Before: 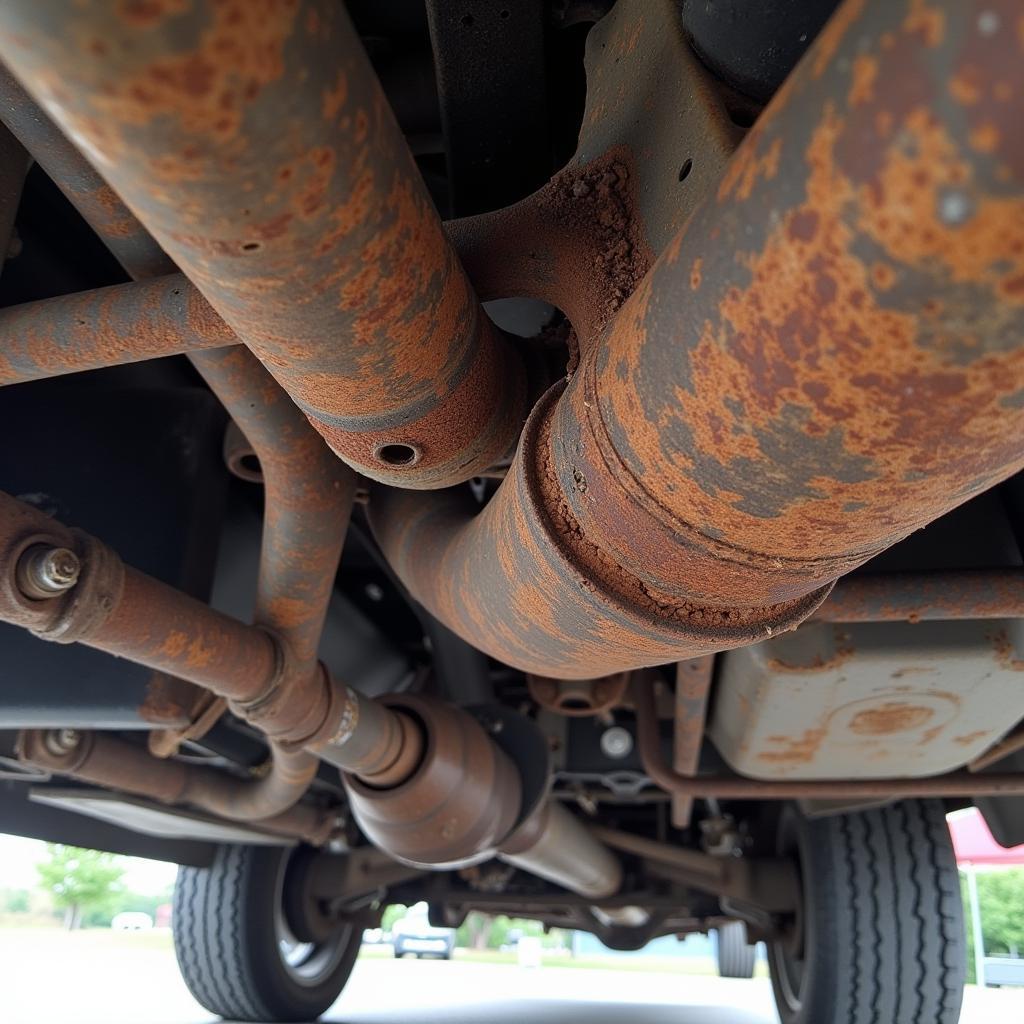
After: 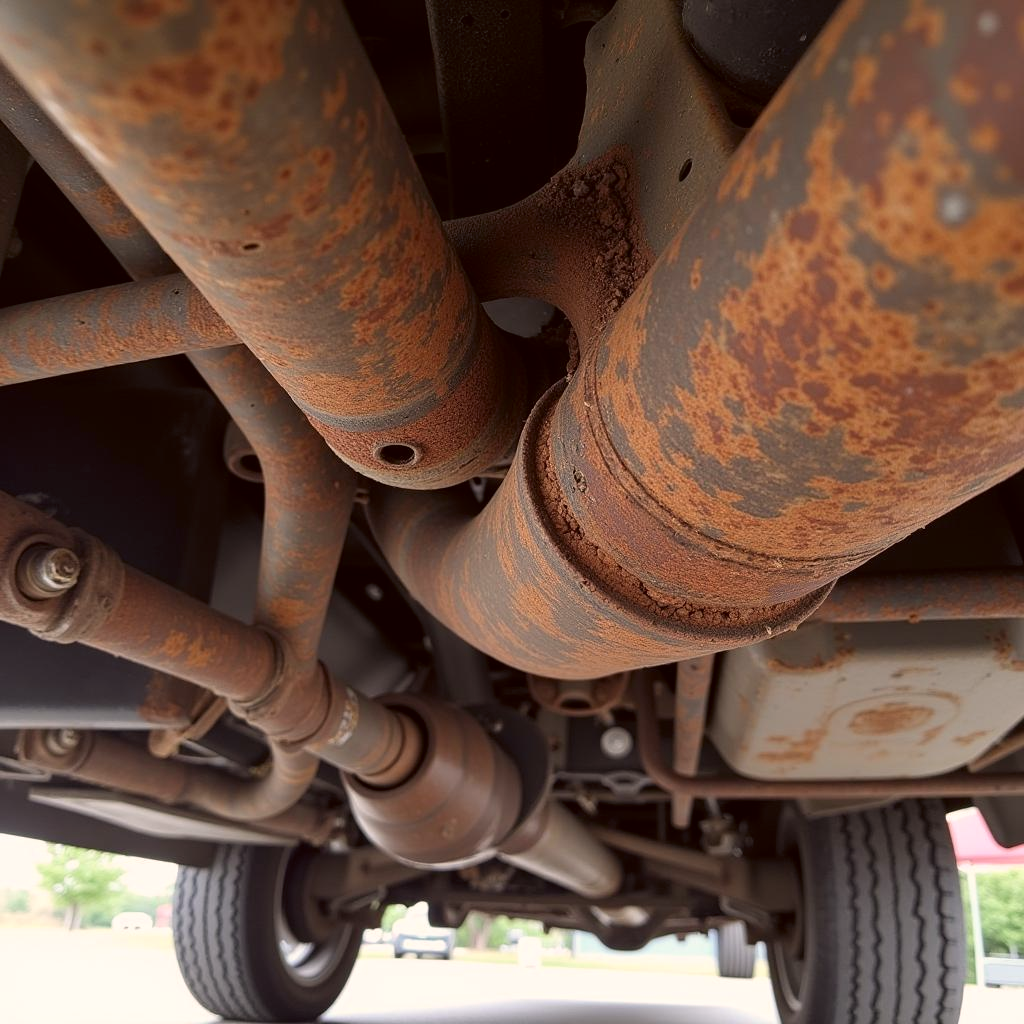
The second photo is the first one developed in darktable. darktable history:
color correction: highlights a* 6.44, highlights b* 7.6, shadows a* 5.47, shadows b* 7.06, saturation 0.881
